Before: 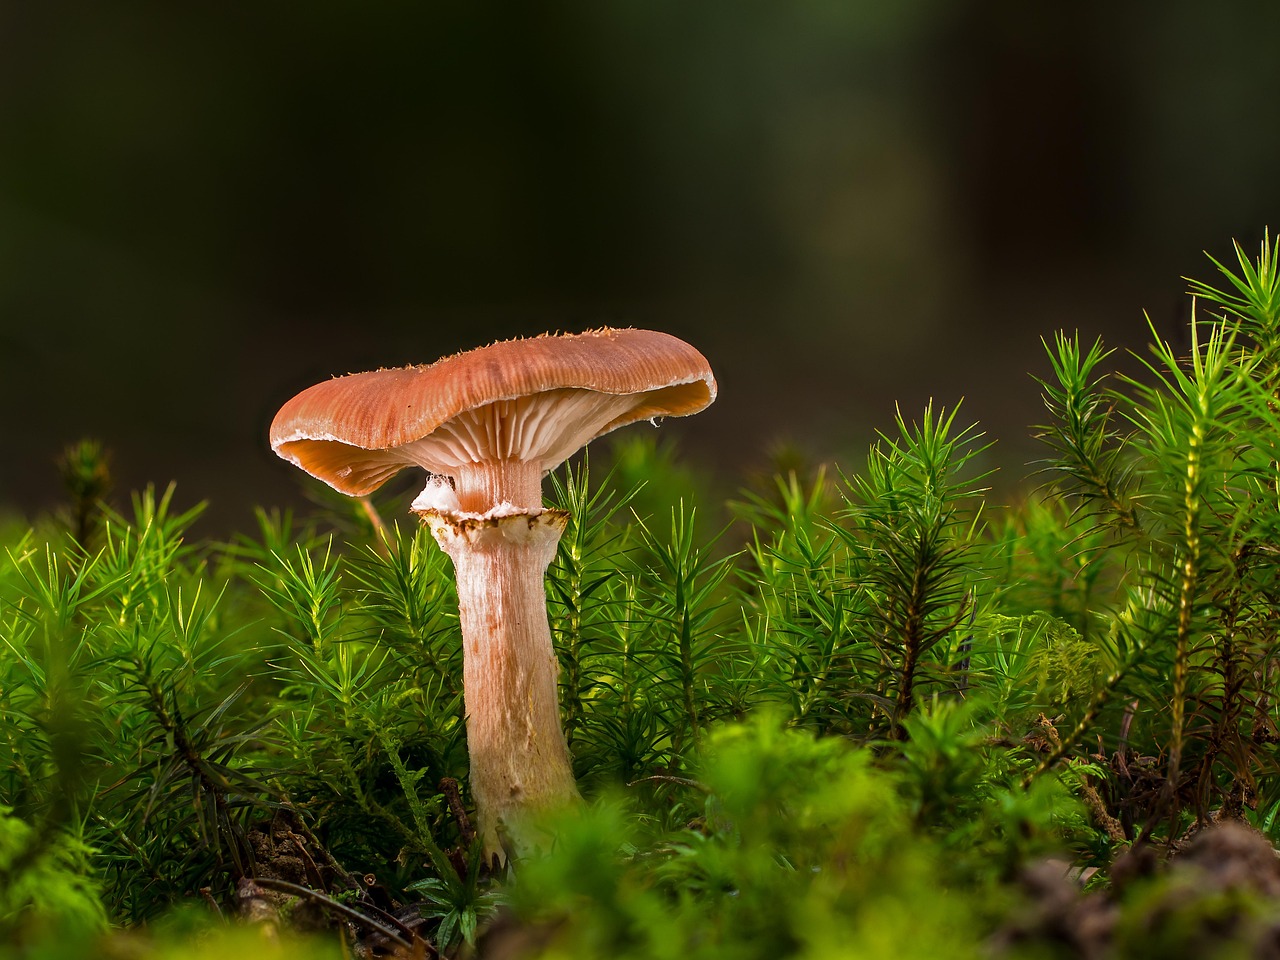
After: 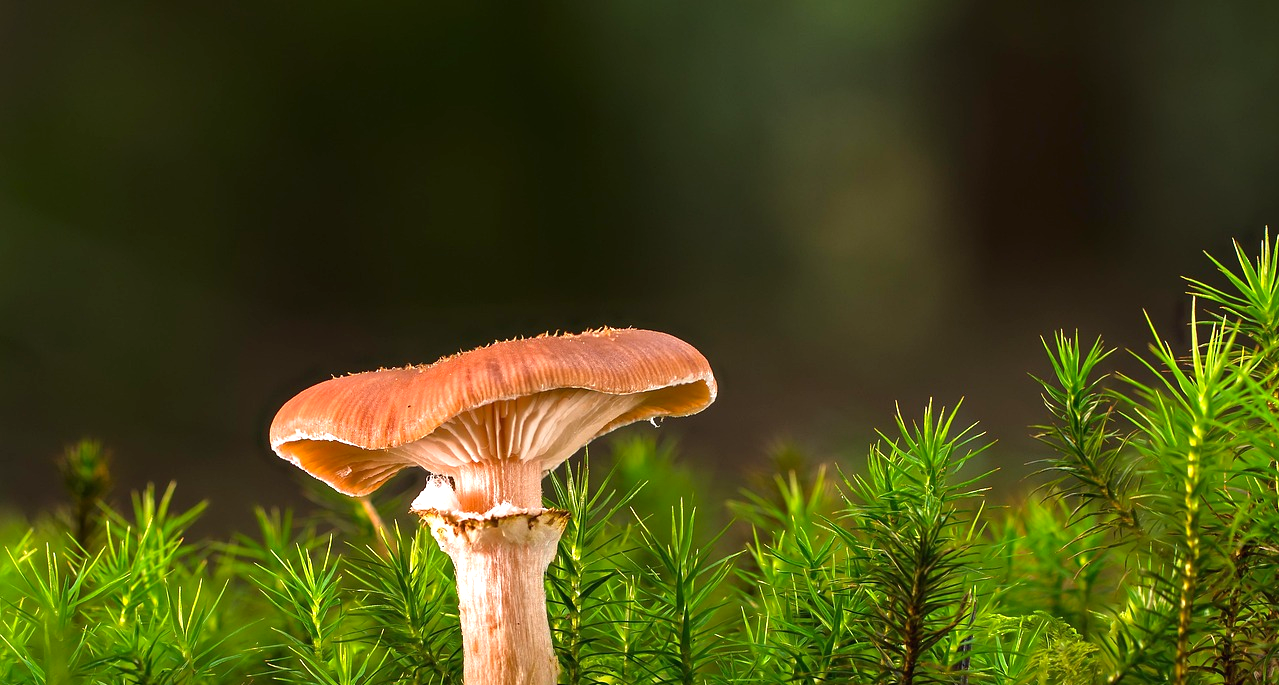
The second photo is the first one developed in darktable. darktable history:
exposure: black level correction 0, exposure 0.696 EV, compensate exposure bias true, compensate highlight preservation false
contrast brightness saturation: contrast -0.014, brightness -0.012, saturation 0.037
crop: right 0.001%, bottom 28.582%
